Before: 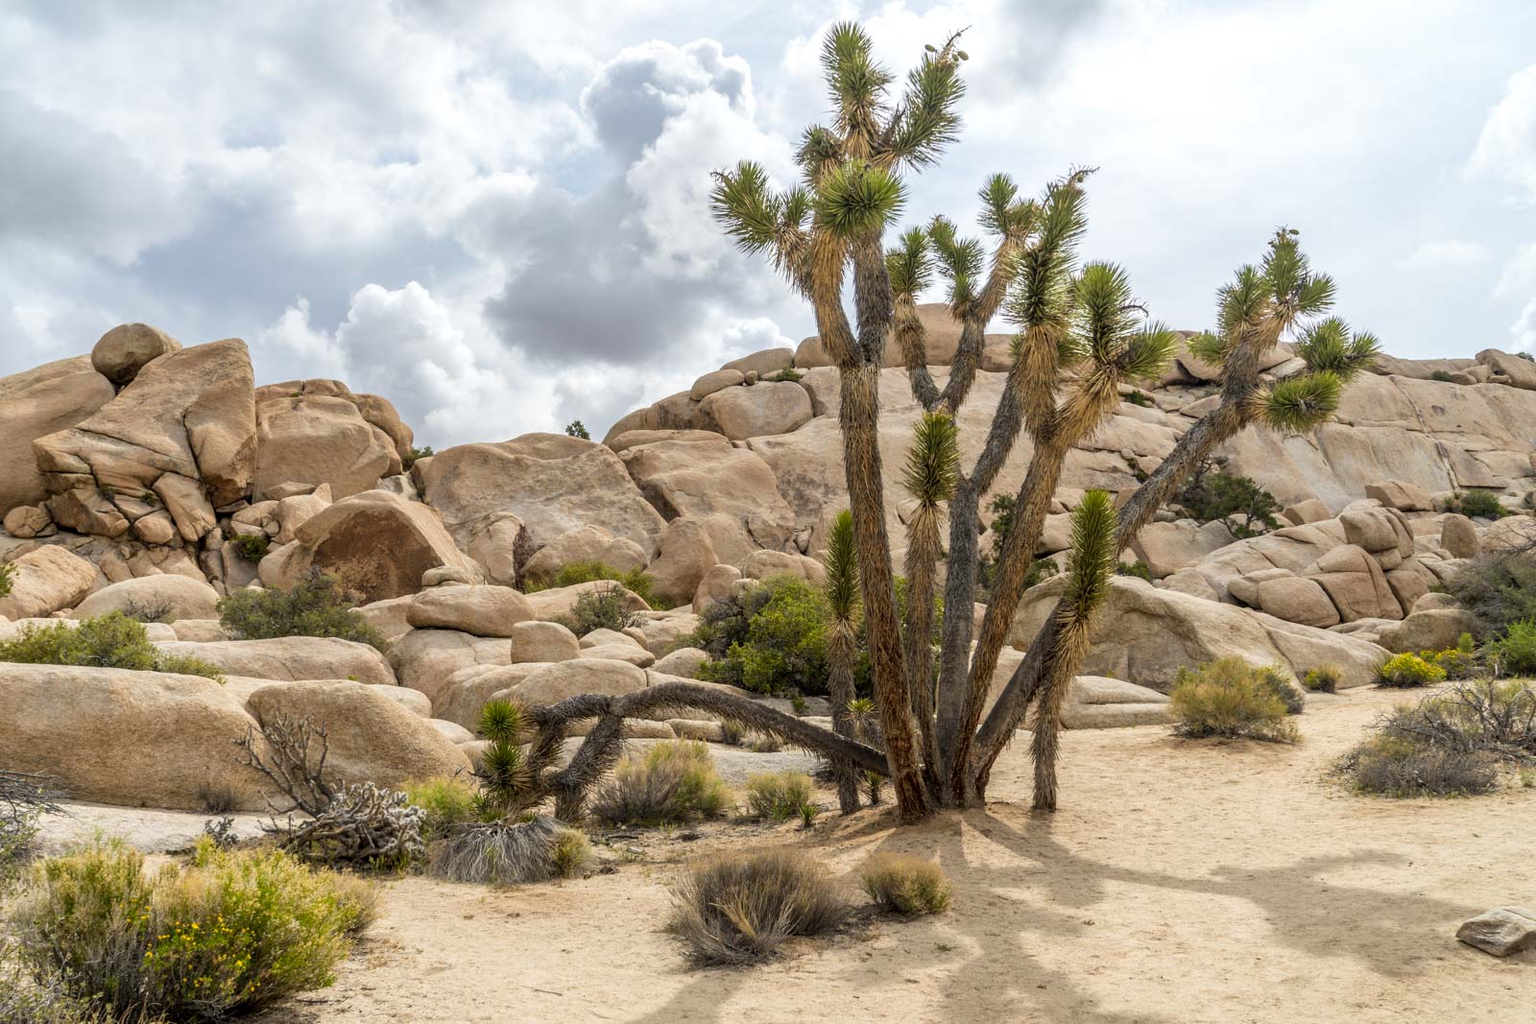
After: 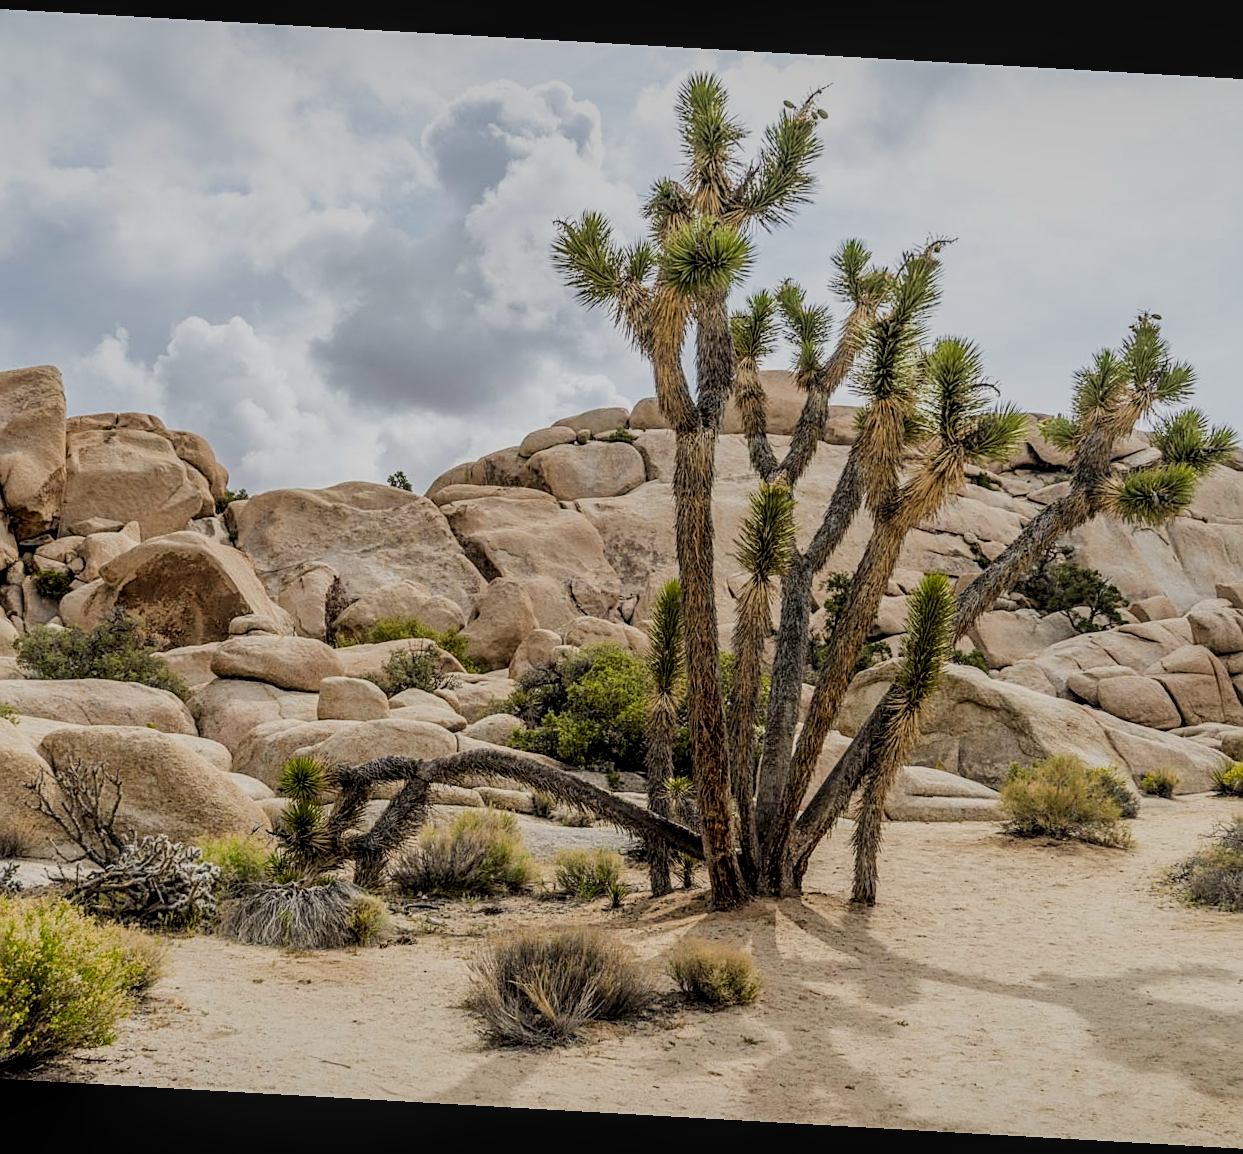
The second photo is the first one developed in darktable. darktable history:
local contrast: on, module defaults
sharpen: on, module defaults
filmic rgb: black relative exposure -7.22 EV, white relative exposure 5.39 EV, hardness 3.02
crop and rotate: angle -3.23°, left 14.237%, top 0.038%, right 10.749%, bottom 0.073%
